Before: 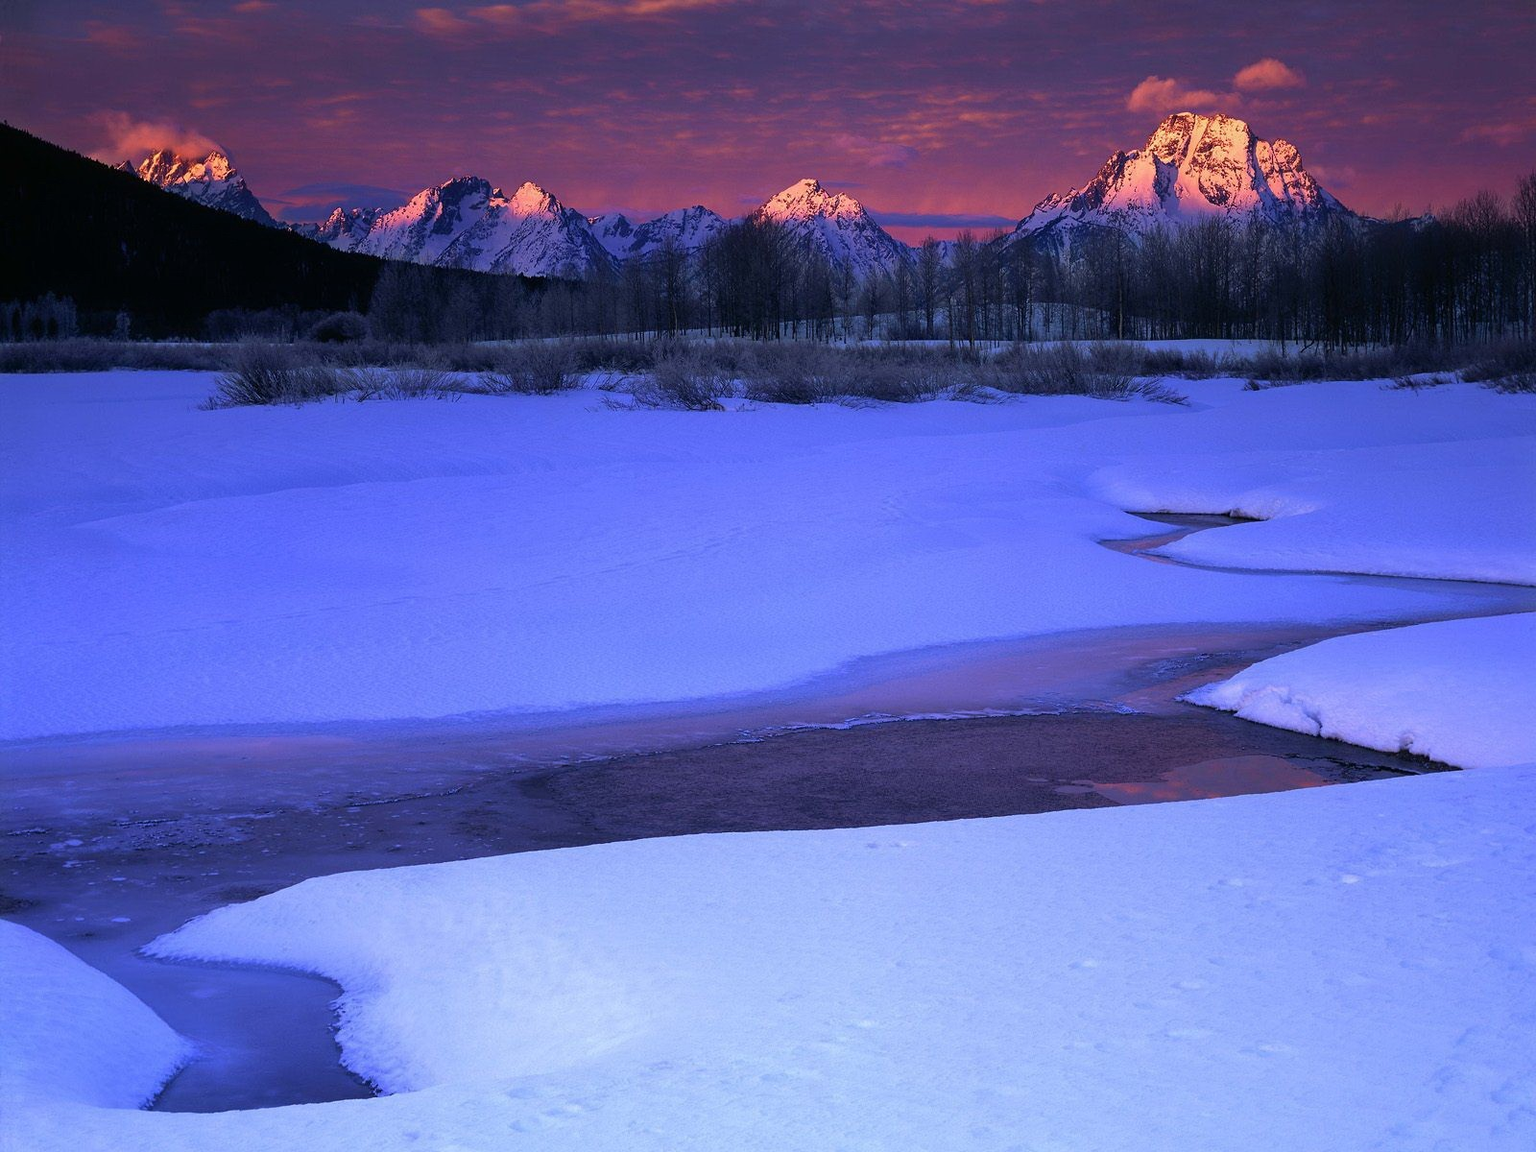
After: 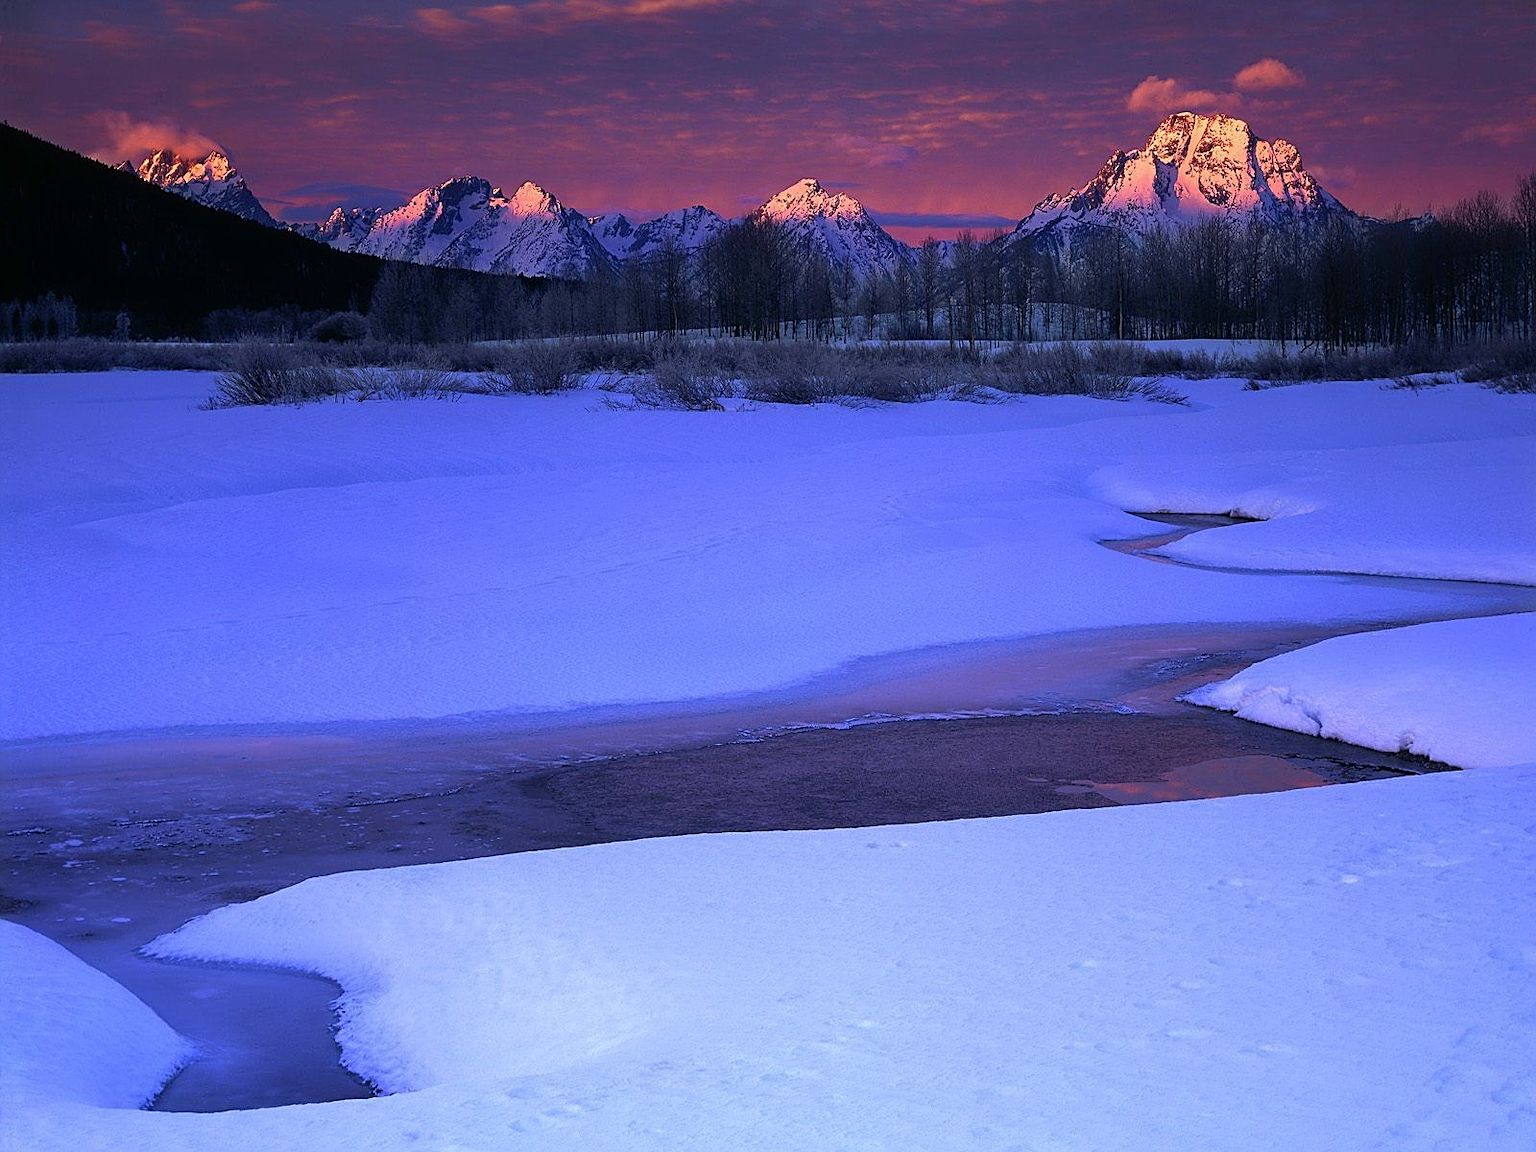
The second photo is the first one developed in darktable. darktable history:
sharpen: radius 1.918
